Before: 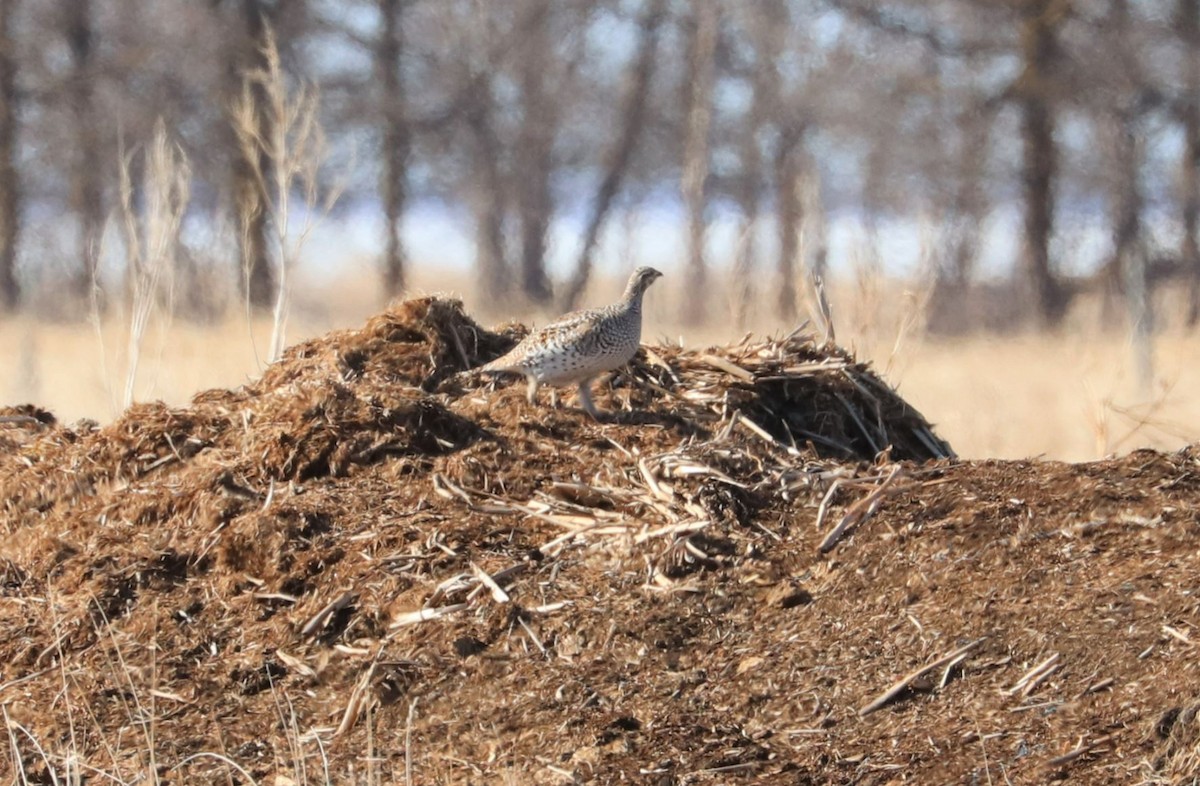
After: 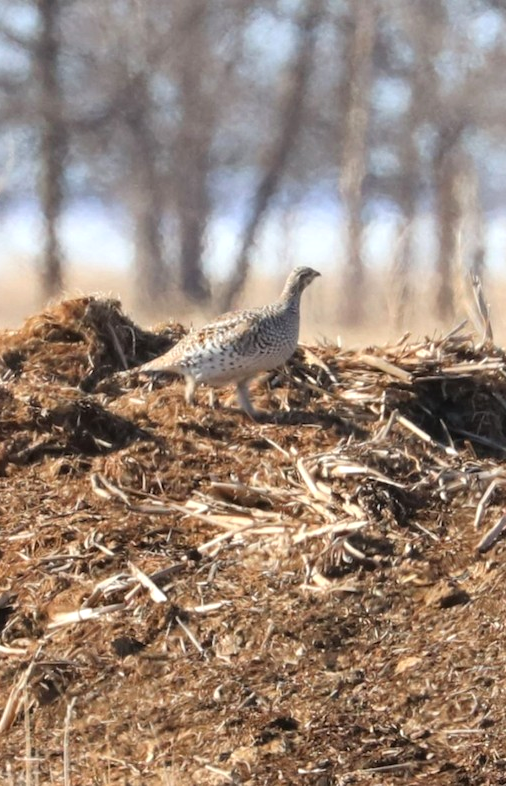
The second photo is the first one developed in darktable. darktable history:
crop: left 28.583%, right 29.231%
vibrance: on, module defaults
exposure: exposure 0.2 EV, compensate highlight preservation false
